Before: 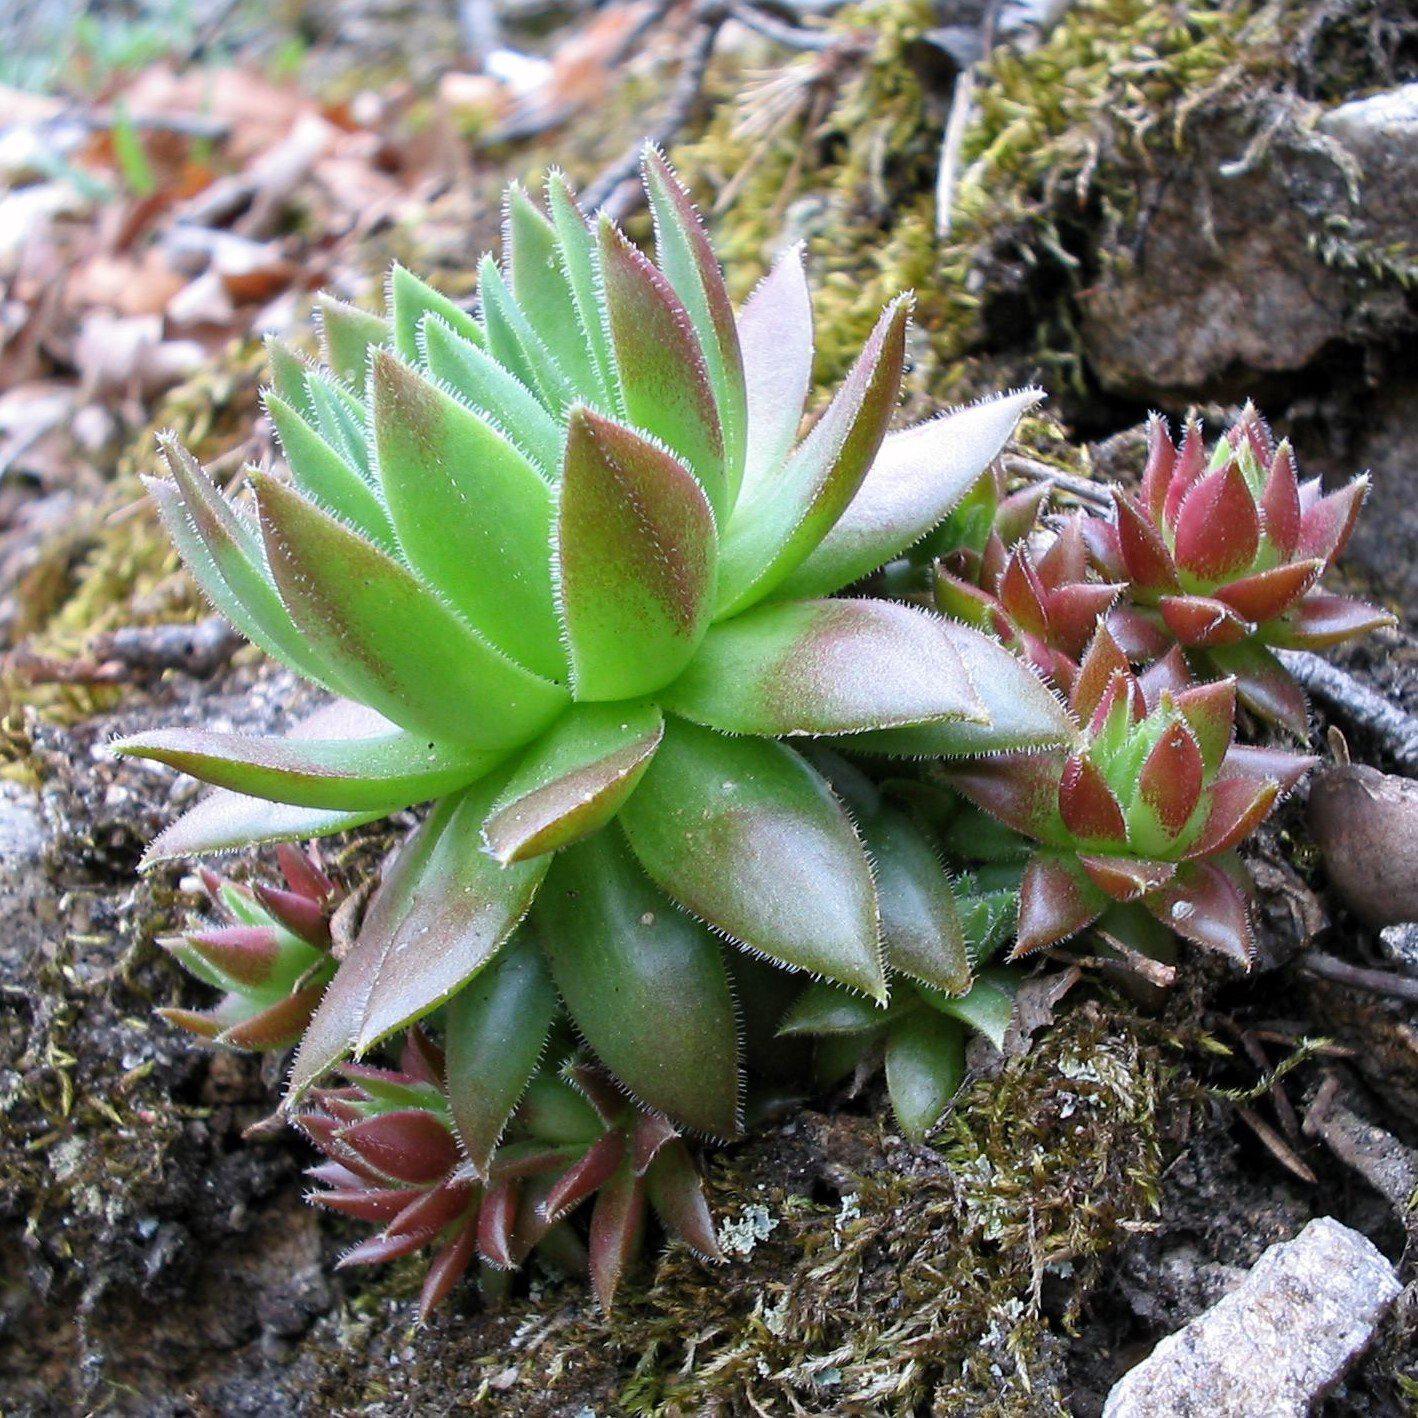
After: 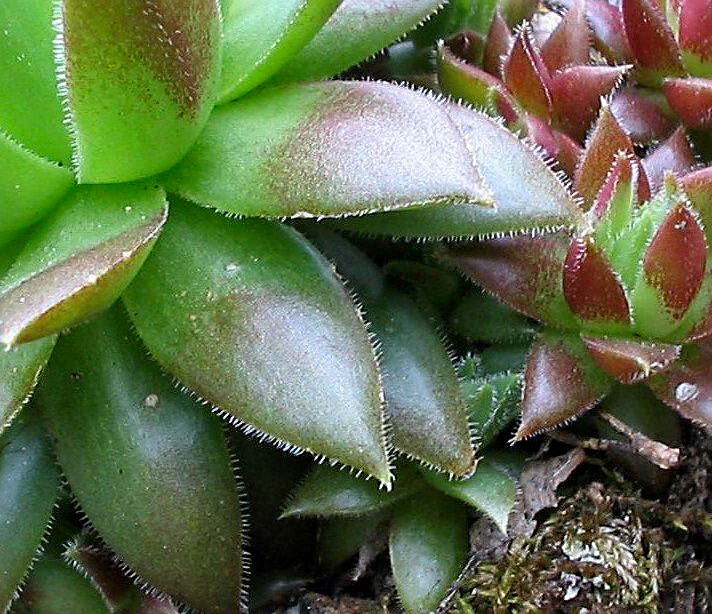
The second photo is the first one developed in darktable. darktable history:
contrast brightness saturation: contrast -0.021, brightness -0.005, saturation 0.035
crop: left 35.003%, top 36.594%, right 14.742%, bottom 20.076%
local contrast: mode bilateral grid, contrast 19, coarseness 50, detail 132%, midtone range 0.2
sharpen: amount 0.477
